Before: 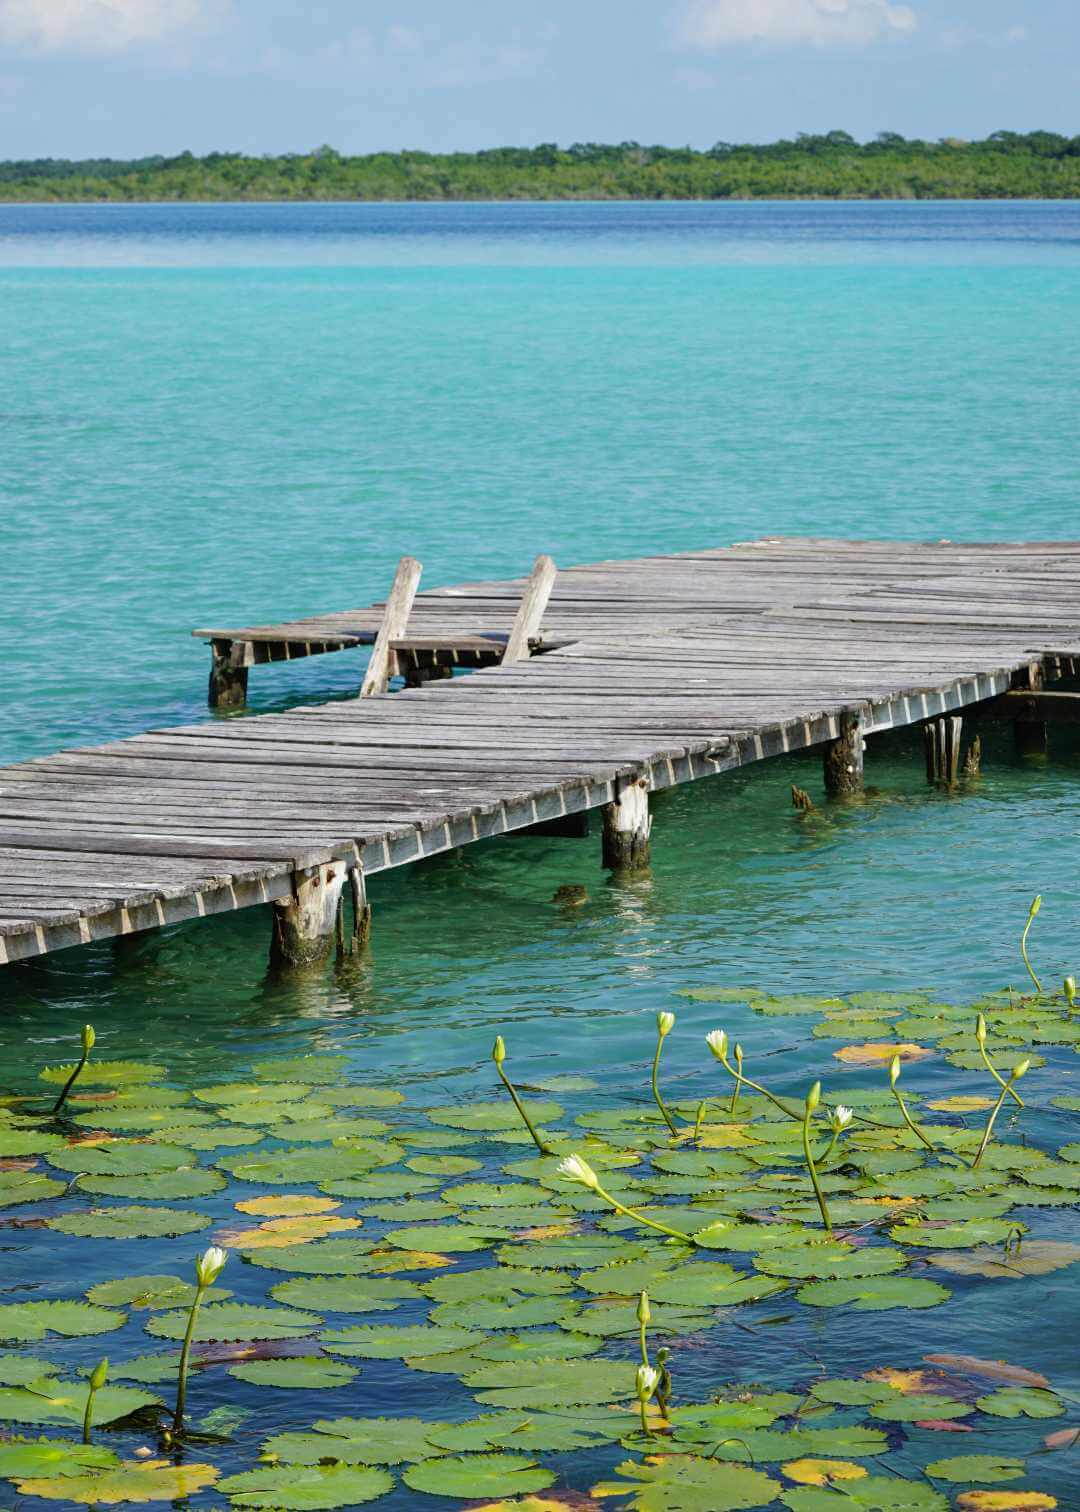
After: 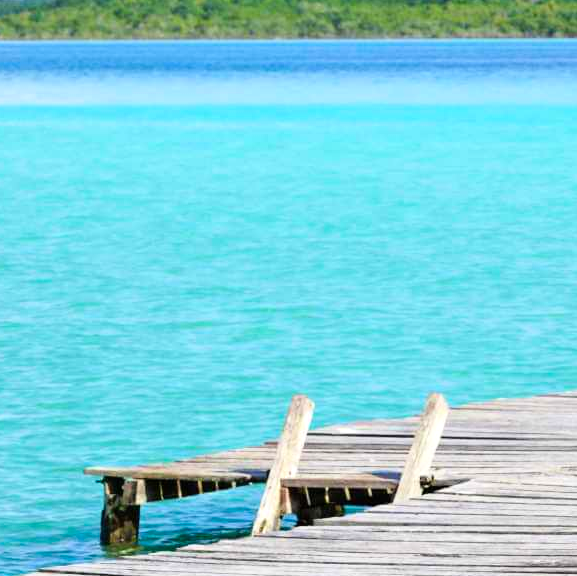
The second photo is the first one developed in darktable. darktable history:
crop: left 10.079%, top 10.721%, right 36.461%, bottom 51.143%
filmic rgb: black relative exposure -11.37 EV, white relative exposure 3.25 EV, hardness 6.82, color science v6 (2022)
exposure: exposure 0.553 EV, compensate highlight preservation false
levels: levels [0, 0.48, 0.961]
contrast brightness saturation: contrast 0.081, saturation 0.205
tone equalizer: on, module defaults
